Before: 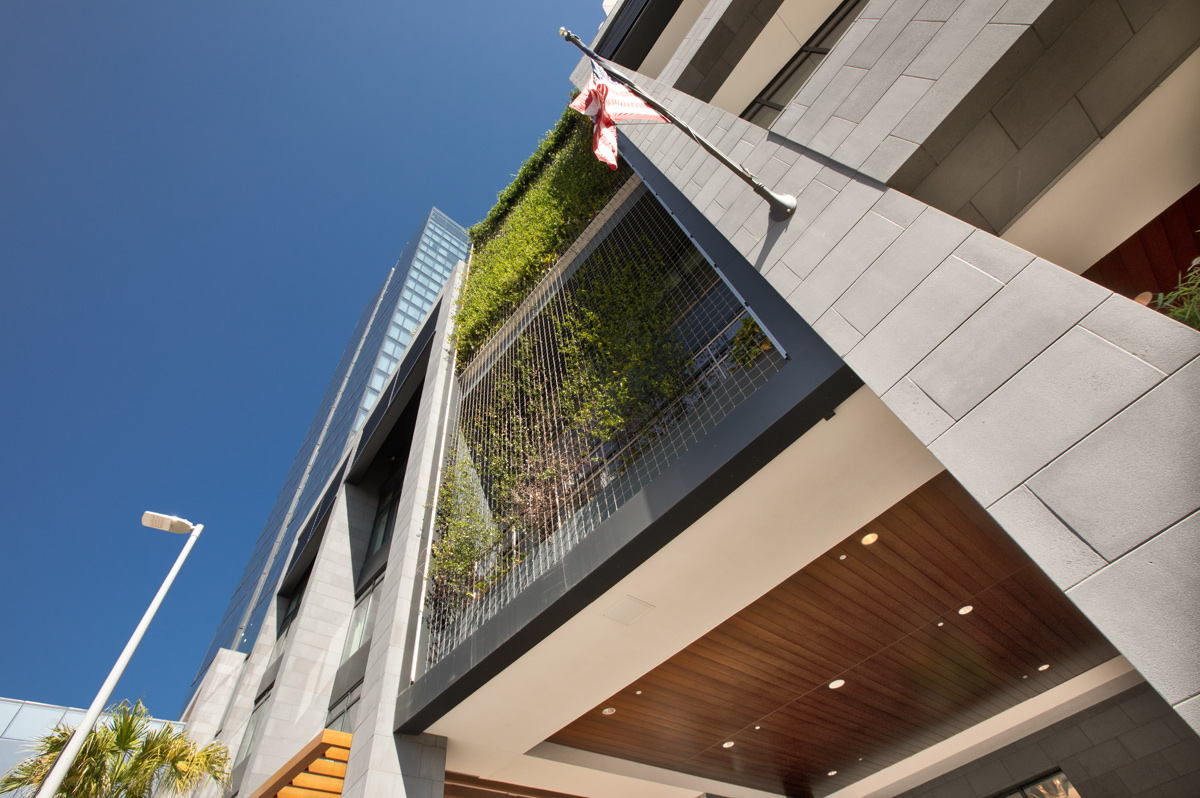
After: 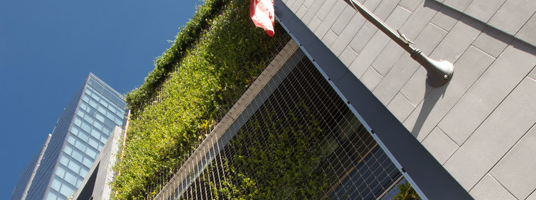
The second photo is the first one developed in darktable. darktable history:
crop: left 28.64%, top 16.832%, right 26.637%, bottom 58.055%
shadows and highlights: shadows 52.34, highlights -28.23, soften with gaussian
